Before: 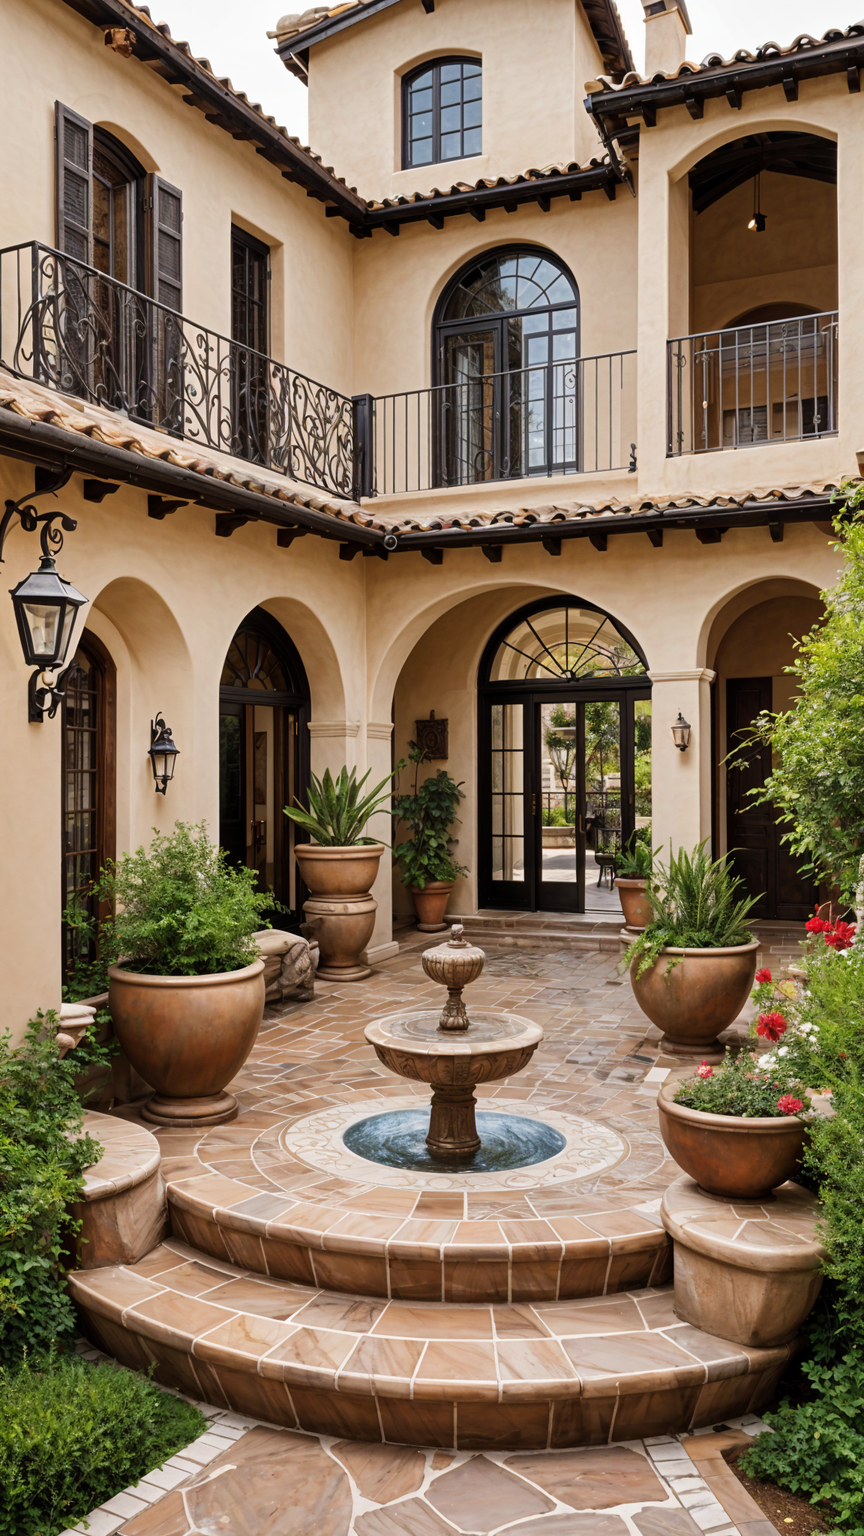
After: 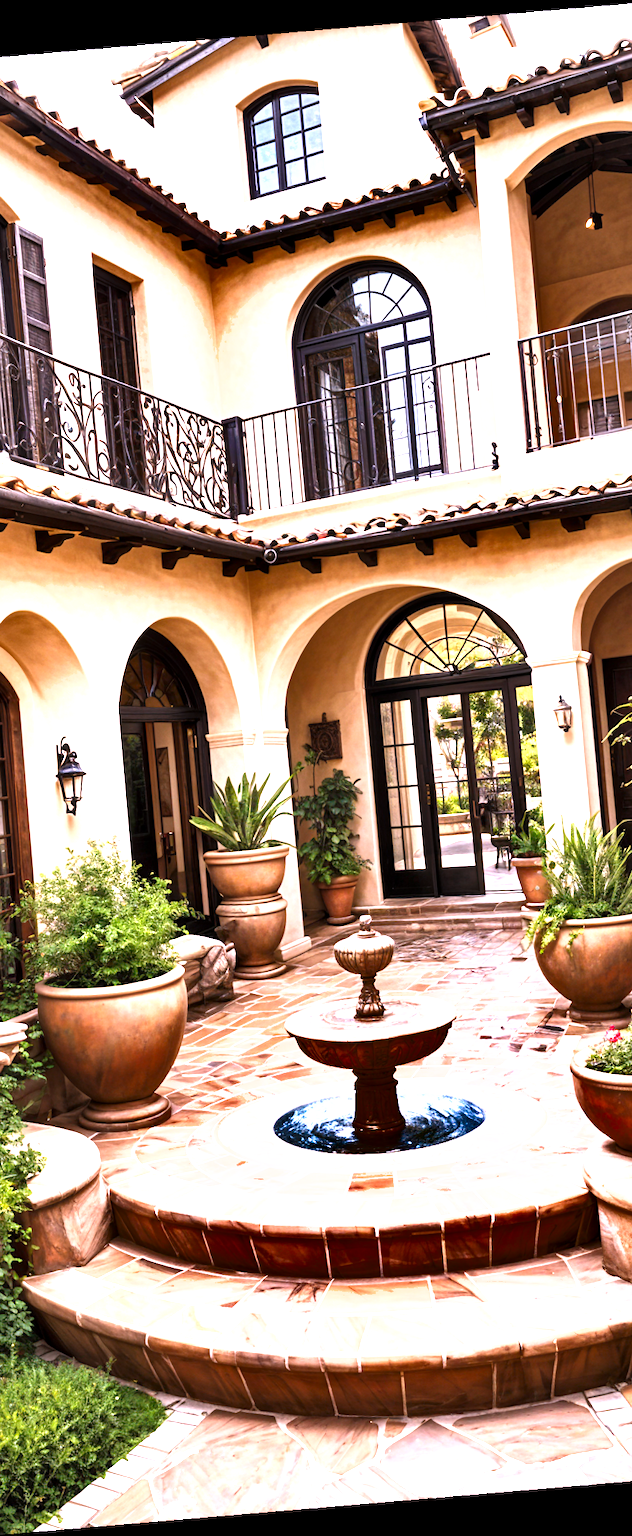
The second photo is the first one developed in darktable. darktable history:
white balance: red 1.066, blue 1.119
shadows and highlights: shadows 30.63, highlights -63.22, shadows color adjustment 98%, highlights color adjustment 58.61%, soften with gaussian
local contrast: highlights 100%, shadows 100%, detail 120%, midtone range 0.2
crop and rotate: left 15.446%, right 17.836%
levels: levels [0, 0.394, 0.787]
rotate and perspective: rotation -4.86°, automatic cropping off
exposure: black level correction 0, exposure 0.7 EV, compensate exposure bias true, compensate highlight preservation false
